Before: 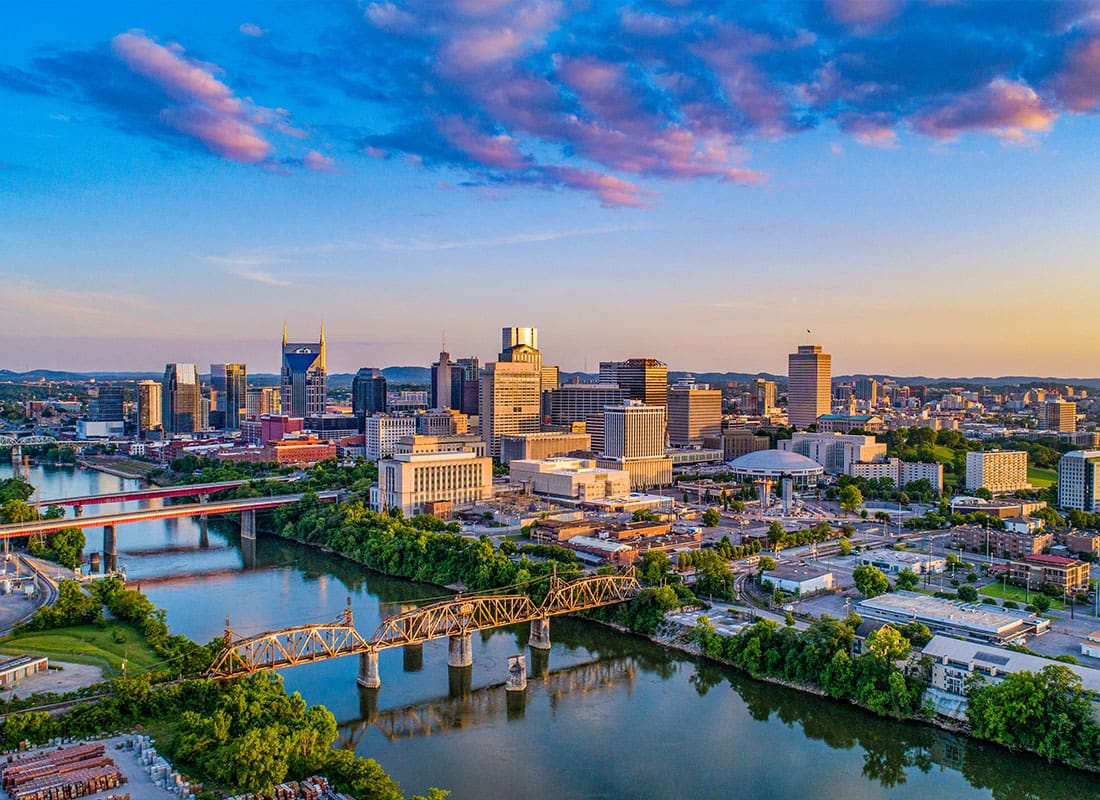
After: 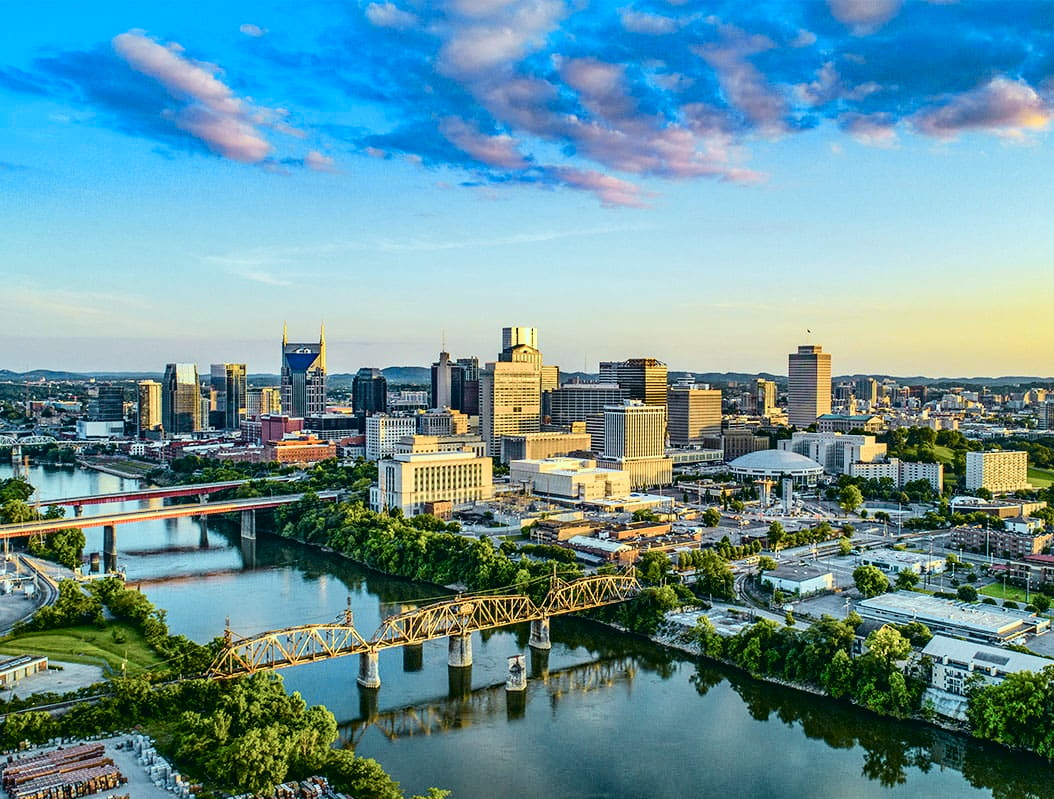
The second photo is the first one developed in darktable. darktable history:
crop: right 4.126%, bottom 0.031%
contrast brightness saturation: contrast 0.1, saturation -0.36
color correction: highlights a* -7.33, highlights b* 1.26, shadows a* -3.55, saturation 1.4
tone curve: curves: ch0 [(0, 0.023) (0.087, 0.065) (0.184, 0.168) (0.45, 0.54) (0.57, 0.683) (0.722, 0.825) (0.877, 0.948) (1, 1)]; ch1 [(0, 0) (0.388, 0.369) (0.44, 0.45) (0.495, 0.491) (0.534, 0.528) (0.657, 0.655) (1, 1)]; ch2 [(0, 0) (0.353, 0.317) (0.408, 0.427) (0.5, 0.497) (0.534, 0.544) (0.576, 0.605) (0.625, 0.631) (1, 1)], color space Lab, independent channels, preserve colors none
